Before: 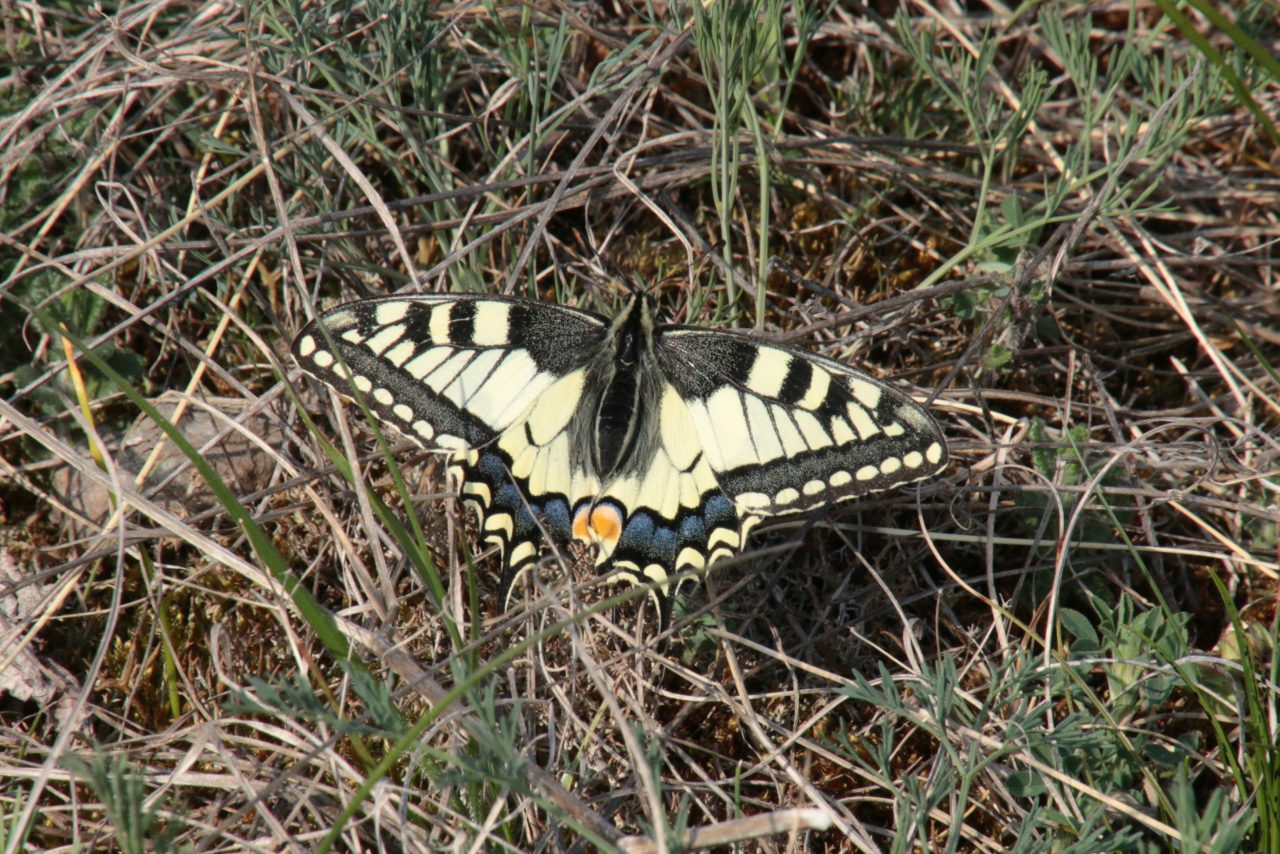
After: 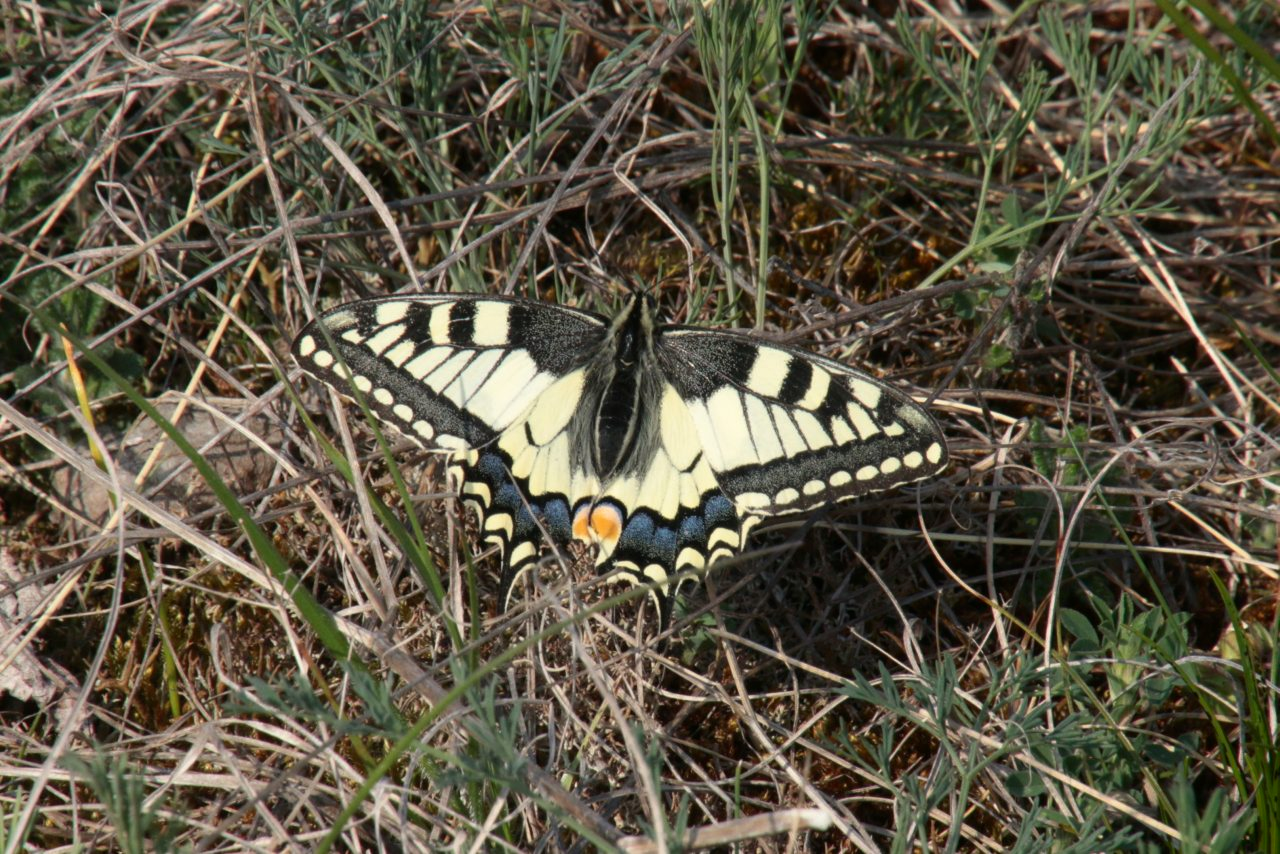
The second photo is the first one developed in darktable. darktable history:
shadows and highlights: shadows -71.51, highlights 33.66, soften with gaussian
